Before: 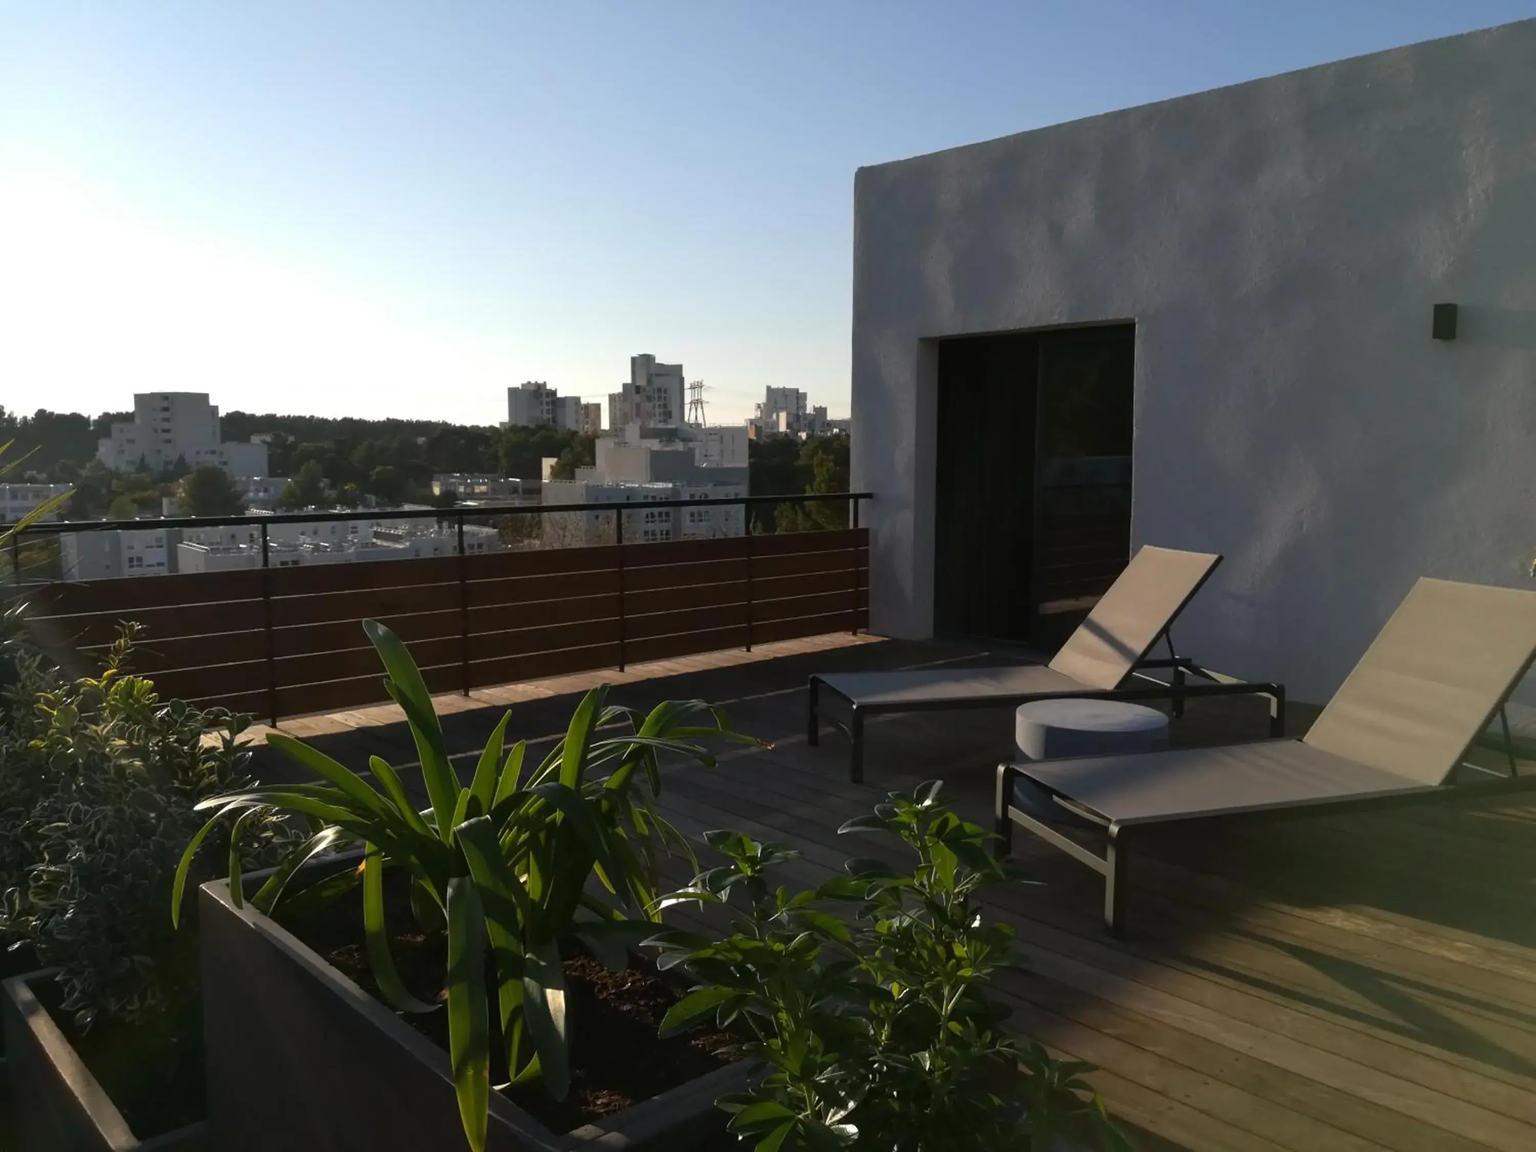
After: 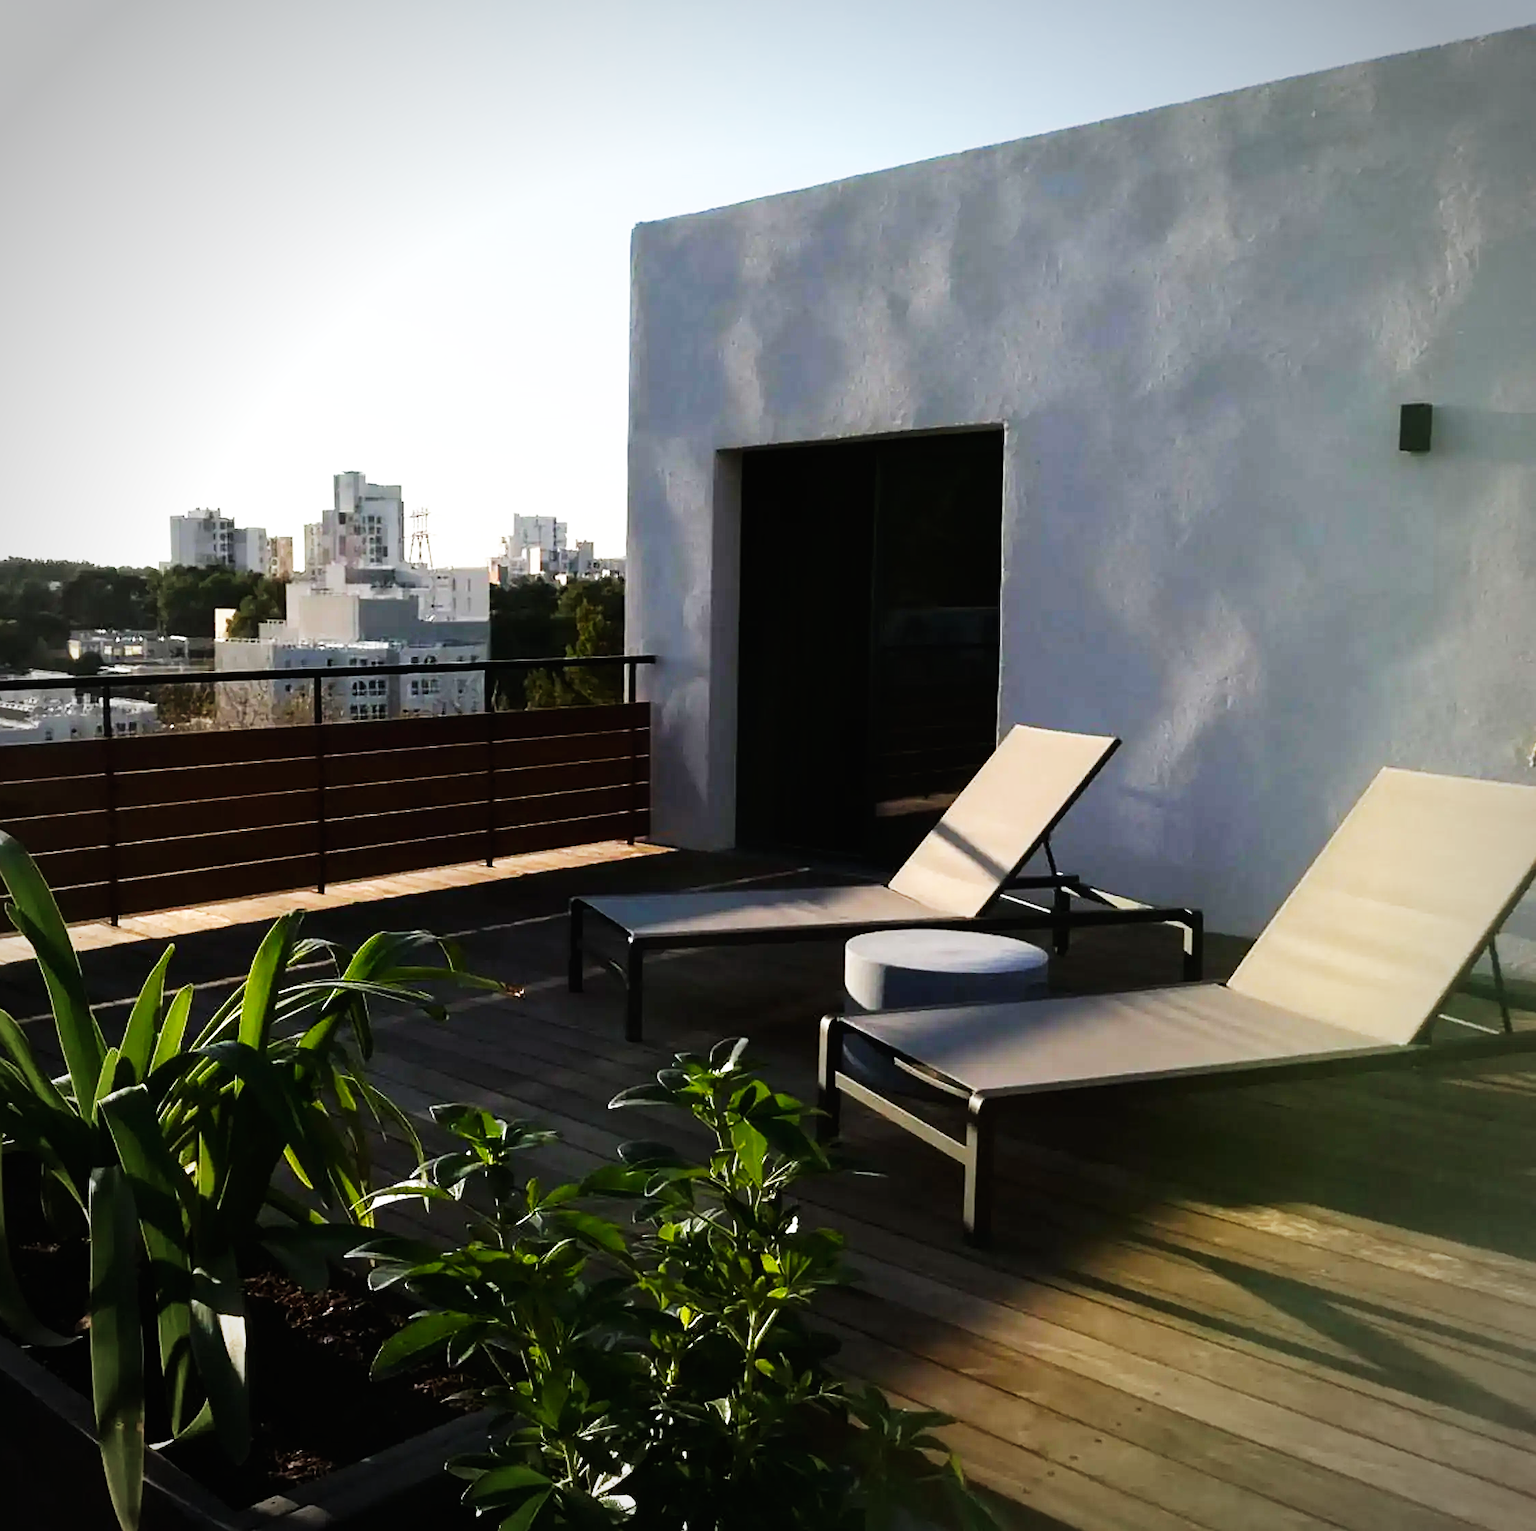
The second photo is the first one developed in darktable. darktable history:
crop and rotate: left 24.777%
base curve: curves: ch0 [(0, 0) (0.007, 0.004) (0.027, 0.03) (0.046, 0.07) (0.207, 0.54) (0.442, 0.872) (0.673, 0.972) (1, 1)], preserve colors none
vignetting: on, module defaults
sharpen: on, module defaults
tone equalizer: -8 EV -0.412 EV, -7 EV -0.395 EV, -6 EV -0.371 EV, -5 EV -0.247 EV, -3 EV 0.251 EV, -2 EV 0.351 EV, -1 EV 0.39 EV, +0 EV 0.396 EV
